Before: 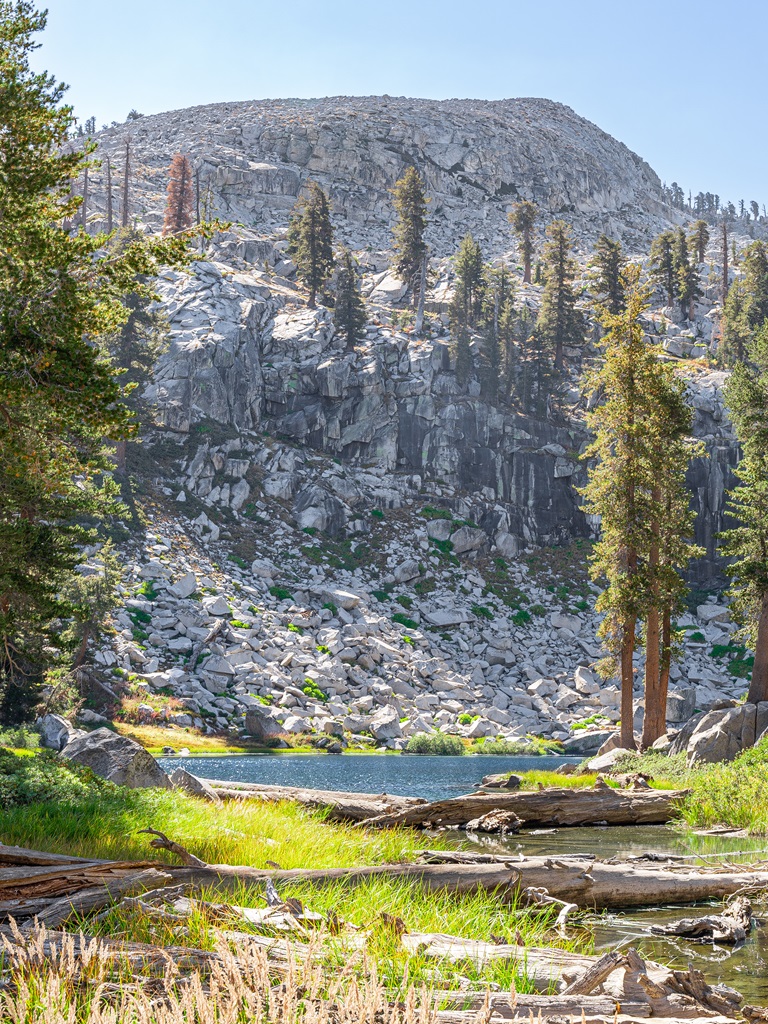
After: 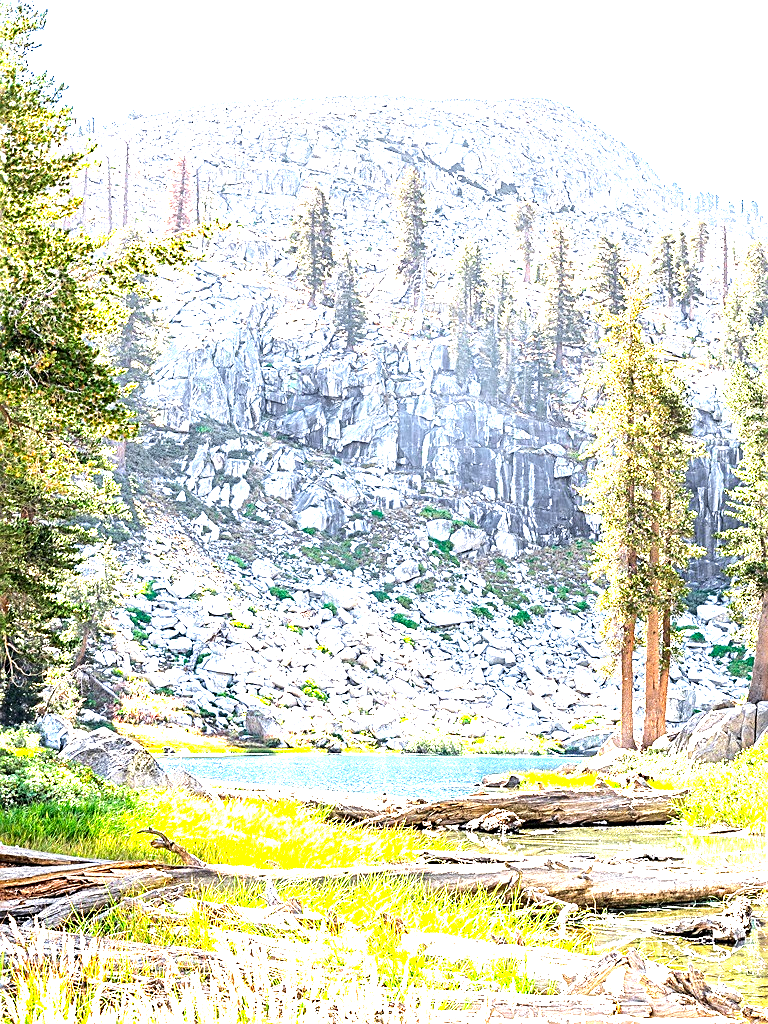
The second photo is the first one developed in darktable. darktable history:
tone equalizer: -8 EV -0.75 EV, -7 EV -0.7 EV, -6 EV -0.6 EV, -5 EV -0.4 EV, -3 EV 0.4 EV, -2 EV 0.6 EV, -1 EV 0.7 EV, +0 EV 0.75 EV, edges refinement/feathering 500, mask exposure compensation -1.57 EV, preserve details no
exposure: black level correction 0.001, exposure 2 EV, compensate highlight preservation false
sharpen: on, module defaults
vibrance: vibrance 15%
